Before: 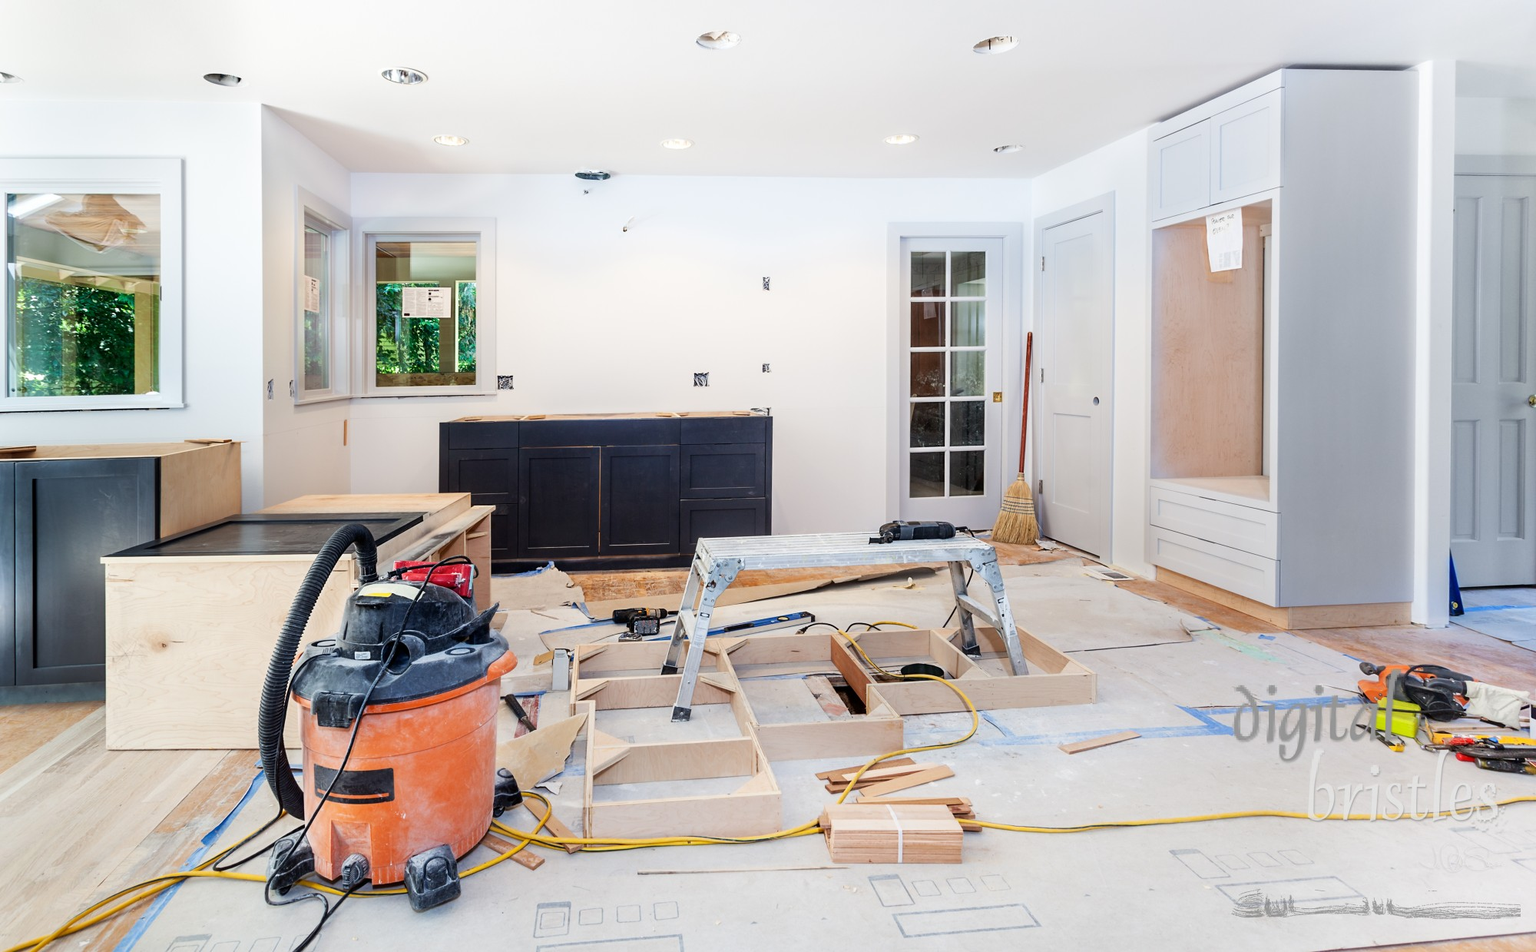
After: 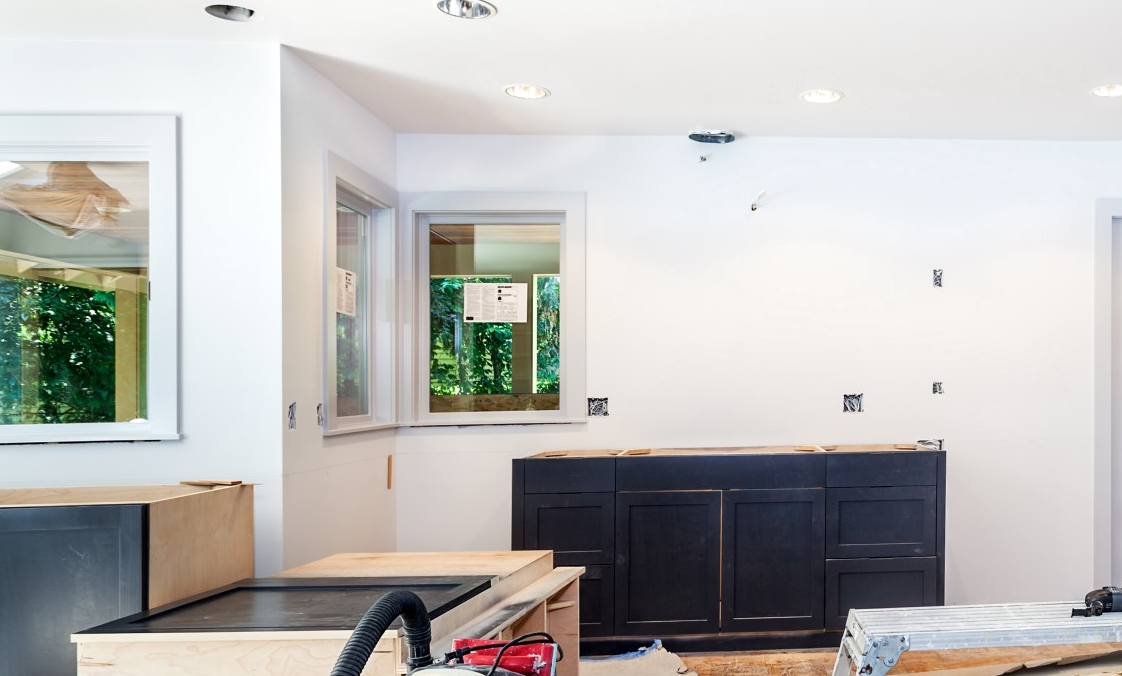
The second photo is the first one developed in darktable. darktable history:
crop and rotate: left 3.041%, top 7.428%, right 40.837%, bottom 37.976%
local contrast: mode bilateral grid, contrast 20, coarseness 50, detail 120%, midtone range 0.2
